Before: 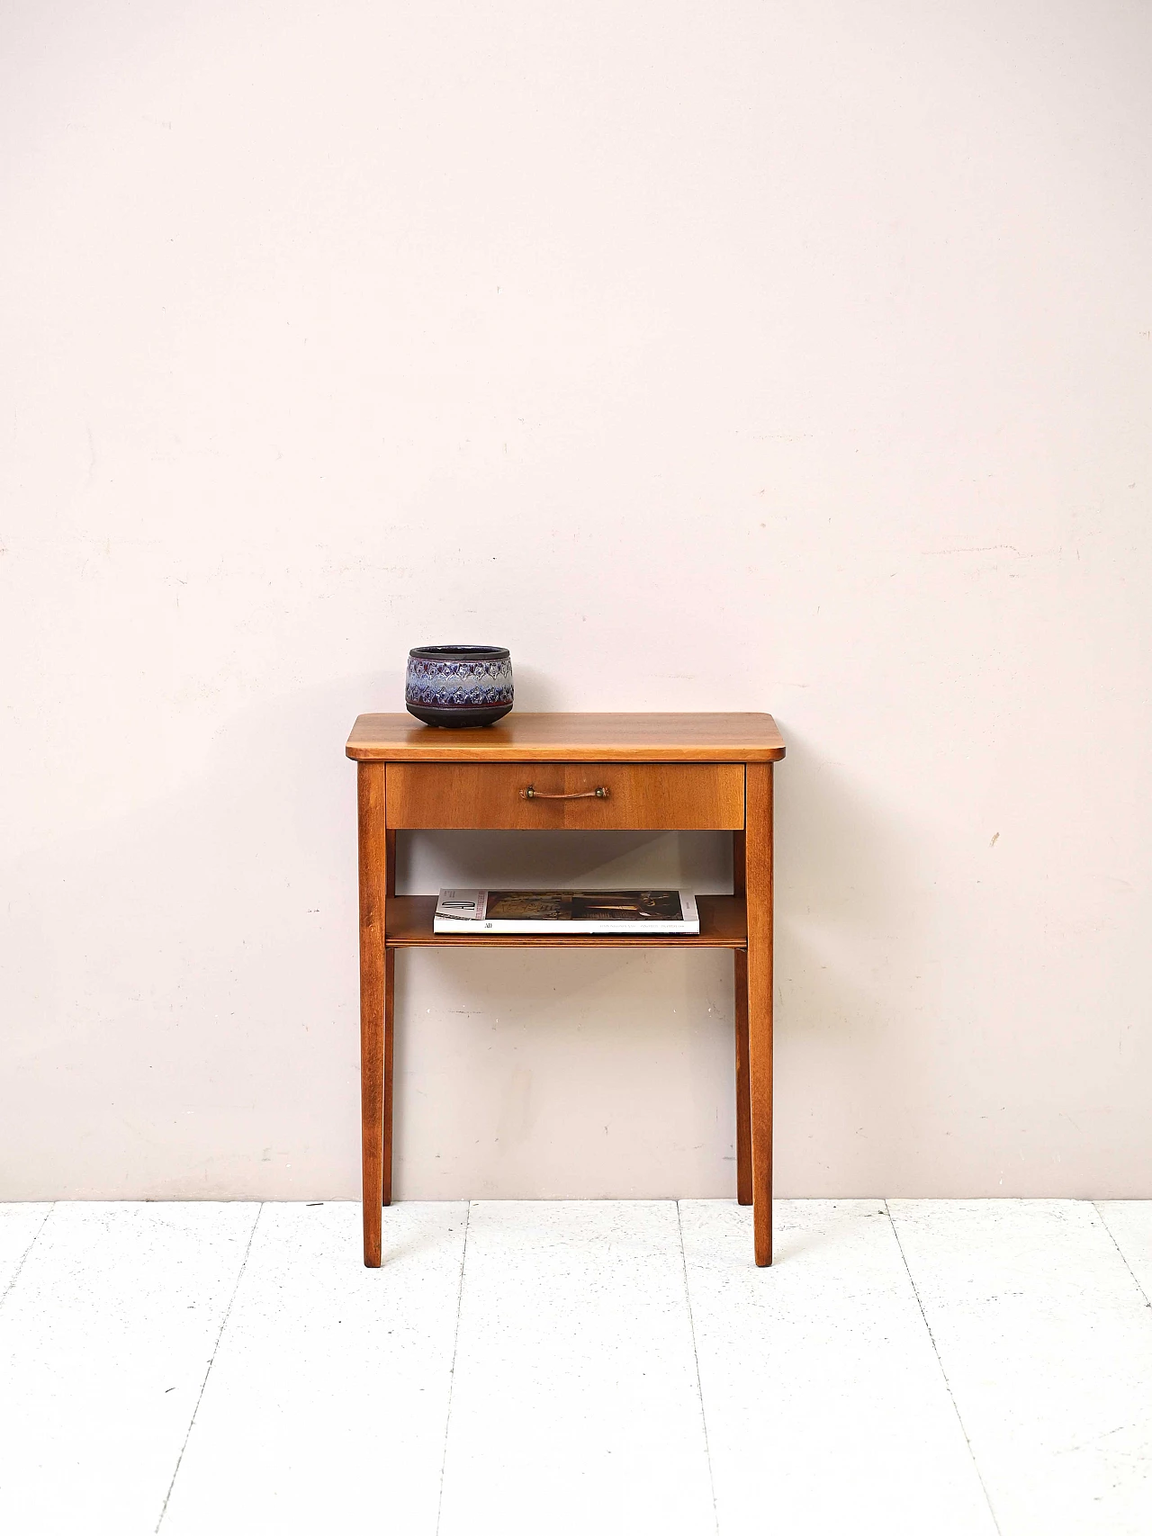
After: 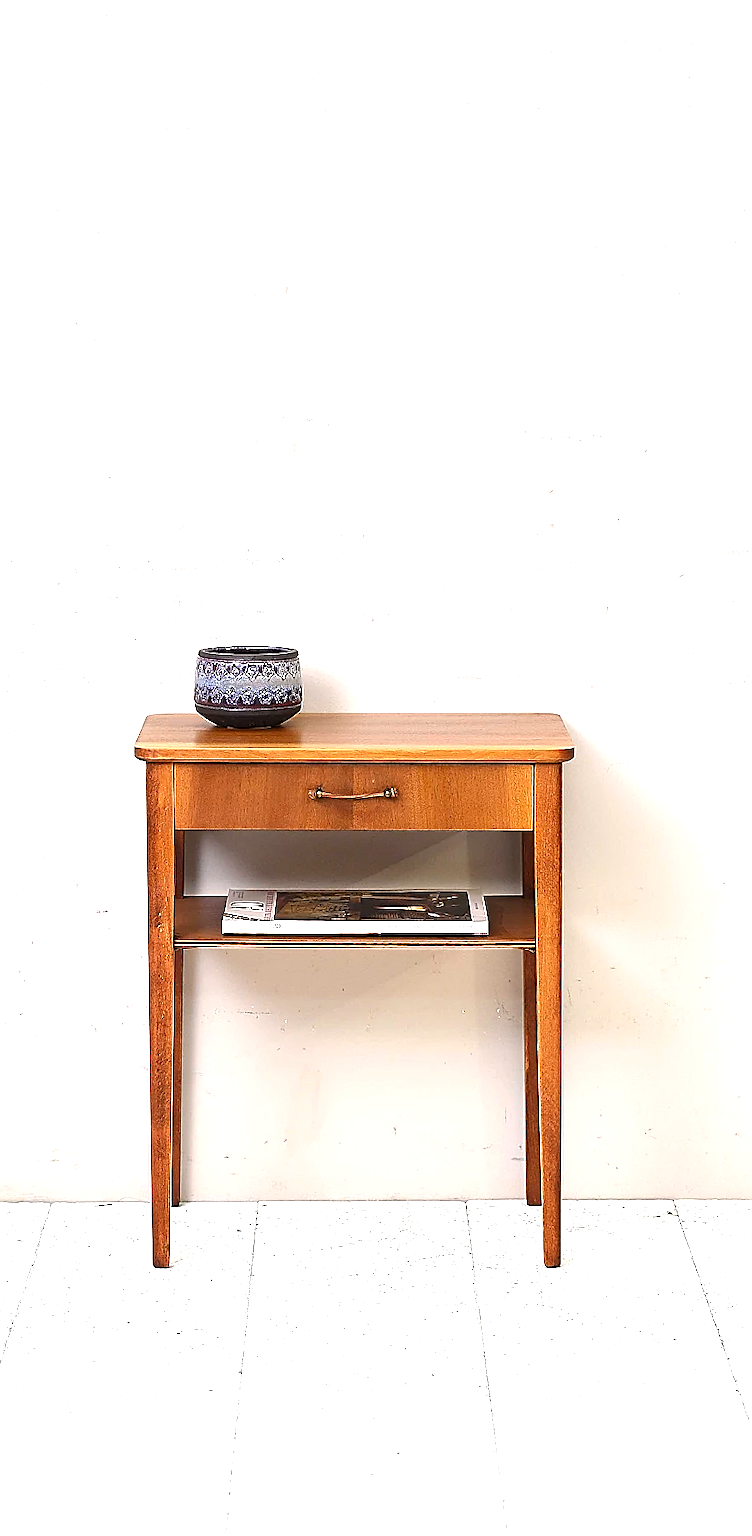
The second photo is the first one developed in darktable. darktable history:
crop and rotate: left 18.397%, right 16.257%
tone equalizer: edges refinement/feathering 500, mask exposure compensation -1.57 EV, preserve details no
exposure: exposure 0.497 EV, compensate exposure bias true, compensate highlight preservation false
sharpen: radius 1.407, amount 1.265, threshold 0.735
